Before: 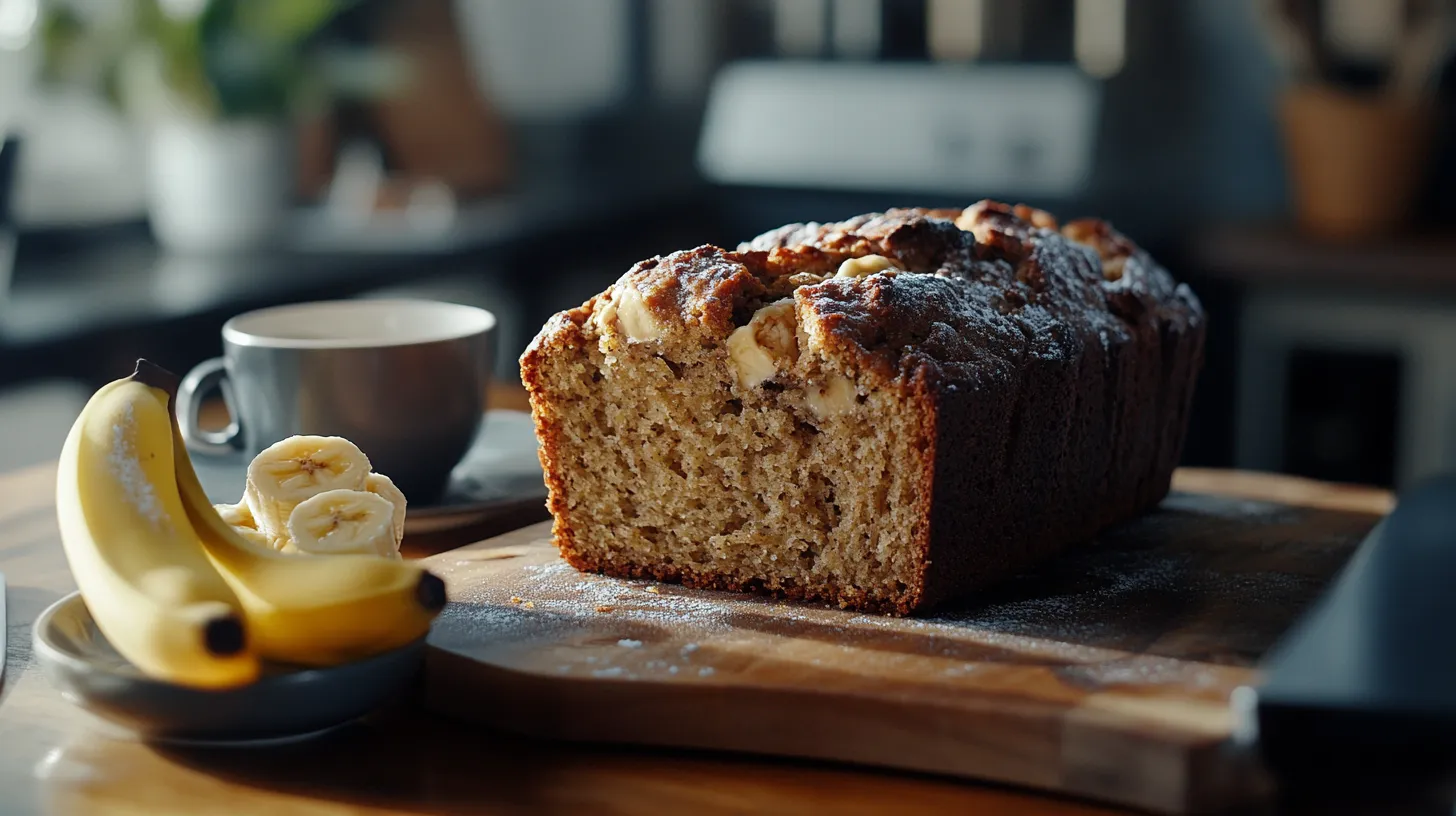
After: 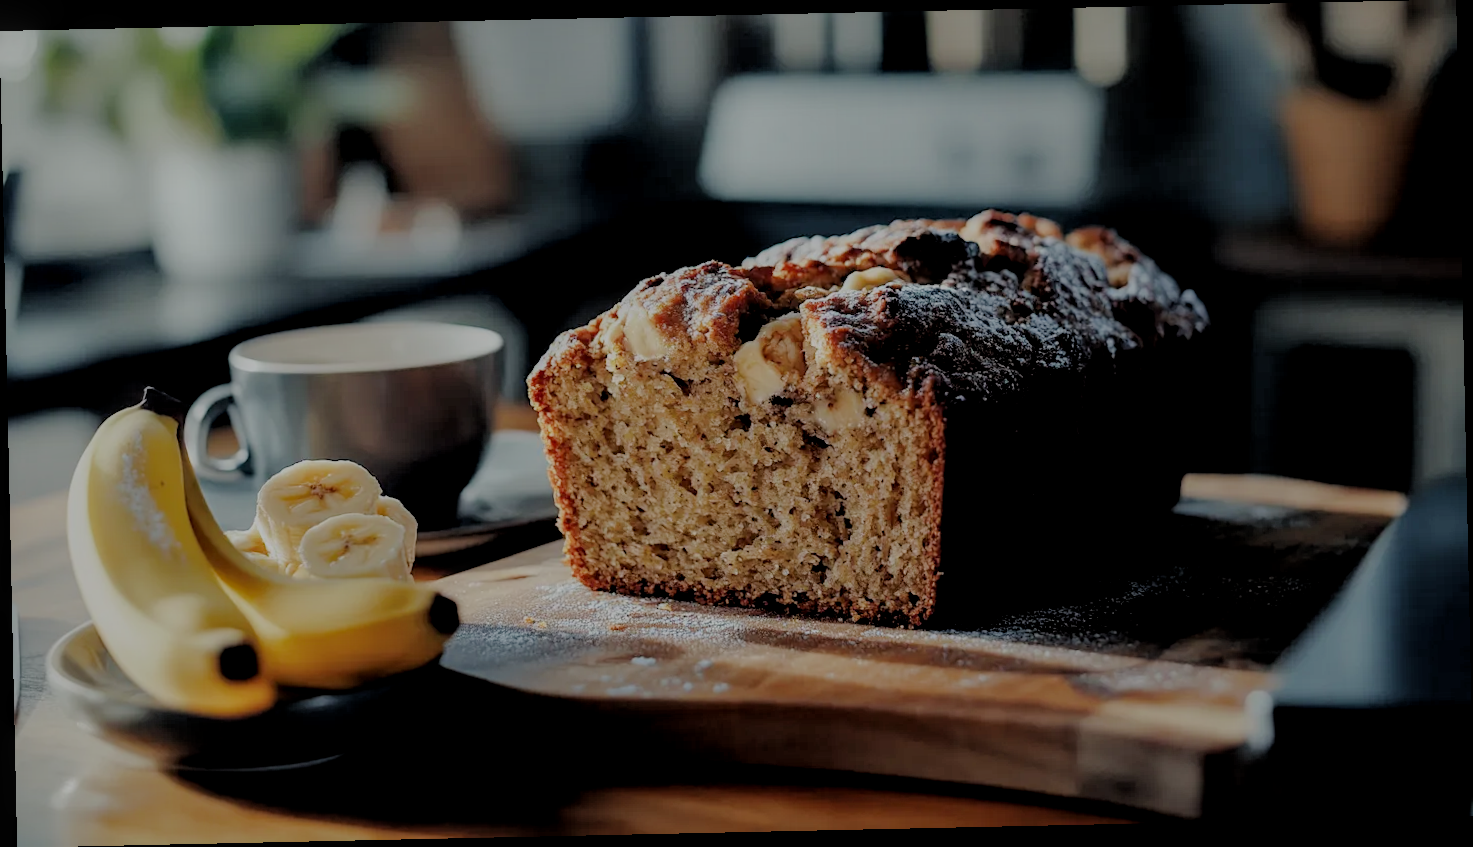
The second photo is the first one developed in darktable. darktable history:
local contrast: on, module defaults
bloom: on, module defaults
rotate and perspective: rotation -1.24°, automatic cropping off
filmic rgb: black relative exposure -4.42 EV, white relative exposure 6.58 EV, hardness 1.85, contrast 0.5
